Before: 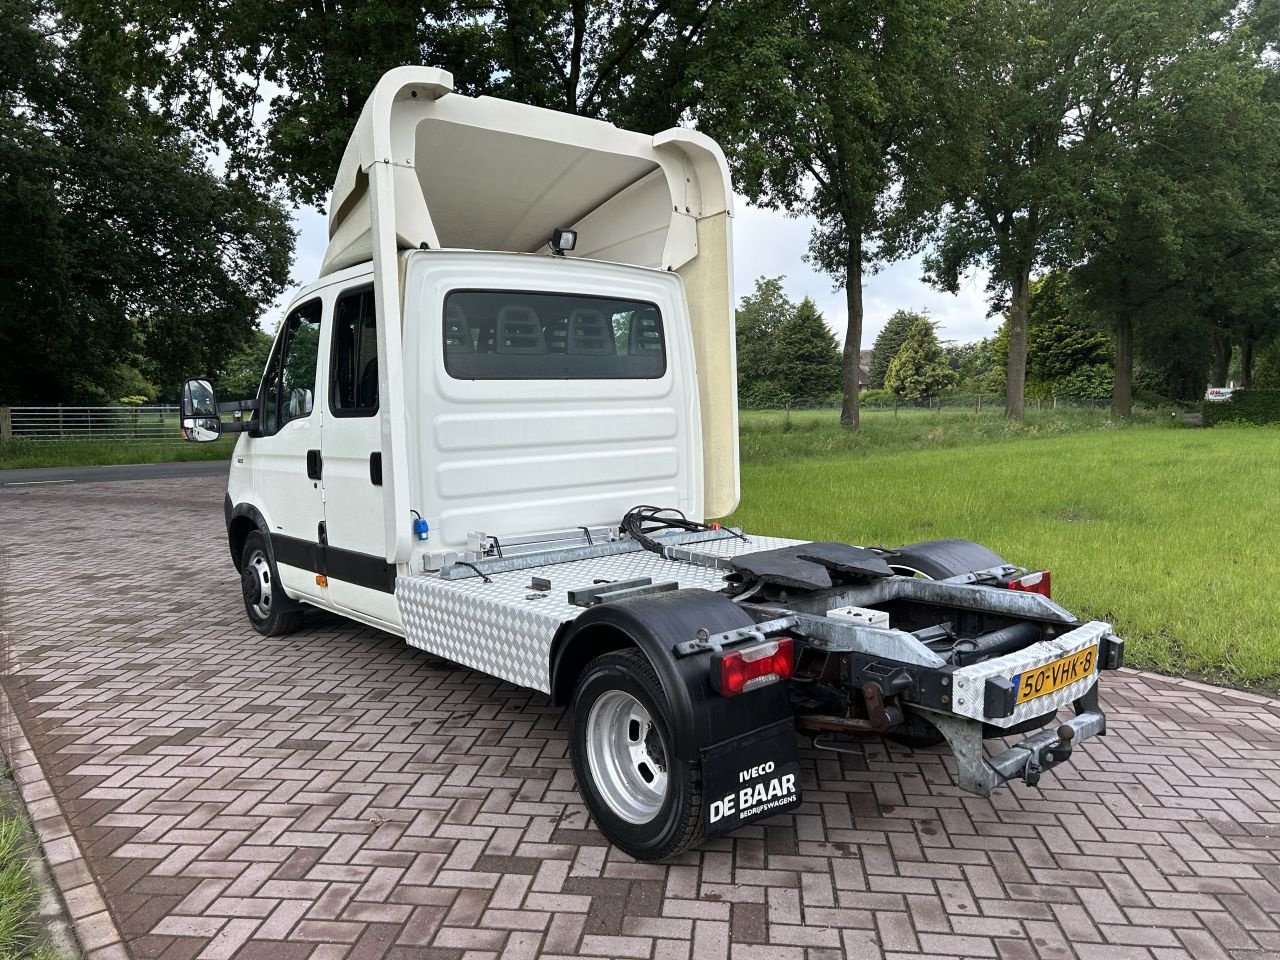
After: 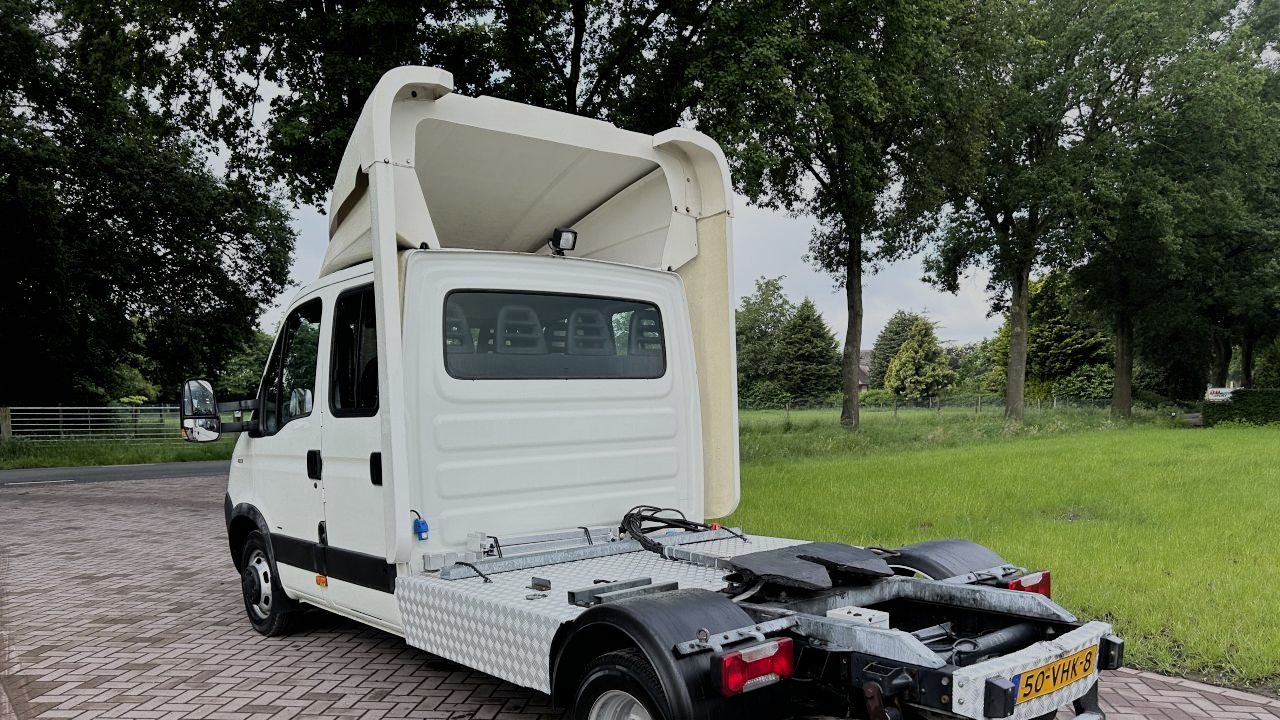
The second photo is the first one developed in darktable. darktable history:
filmic rgb: black relative exposure -7.11 EV, white relative exposure 5.38 EV, hardness 3.02, iterations of high-quality reconstruction 0
crop: bottom 24.989%
color balance rgb: linear chroma grading › shadows -6.395%, linear chroma grading › highlights -7.33%, linear chroma grading › global chroma -10.097%, linear chroma grading › mid-tones -7.965%, perceptual saturation grading › global saturation 31.182%
